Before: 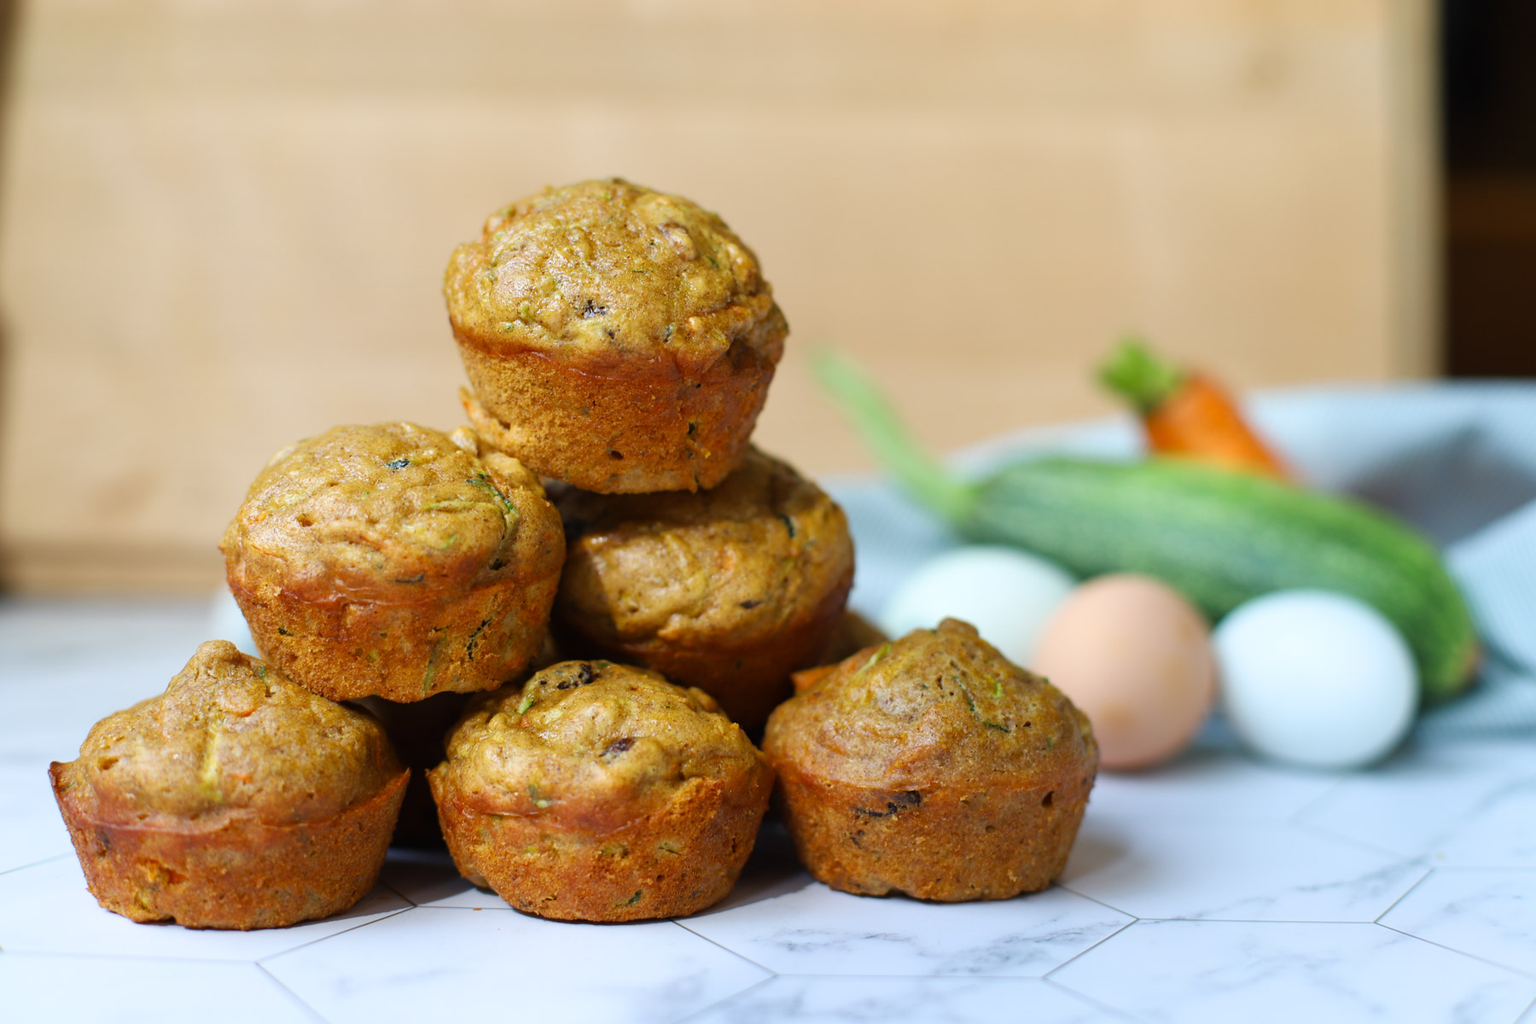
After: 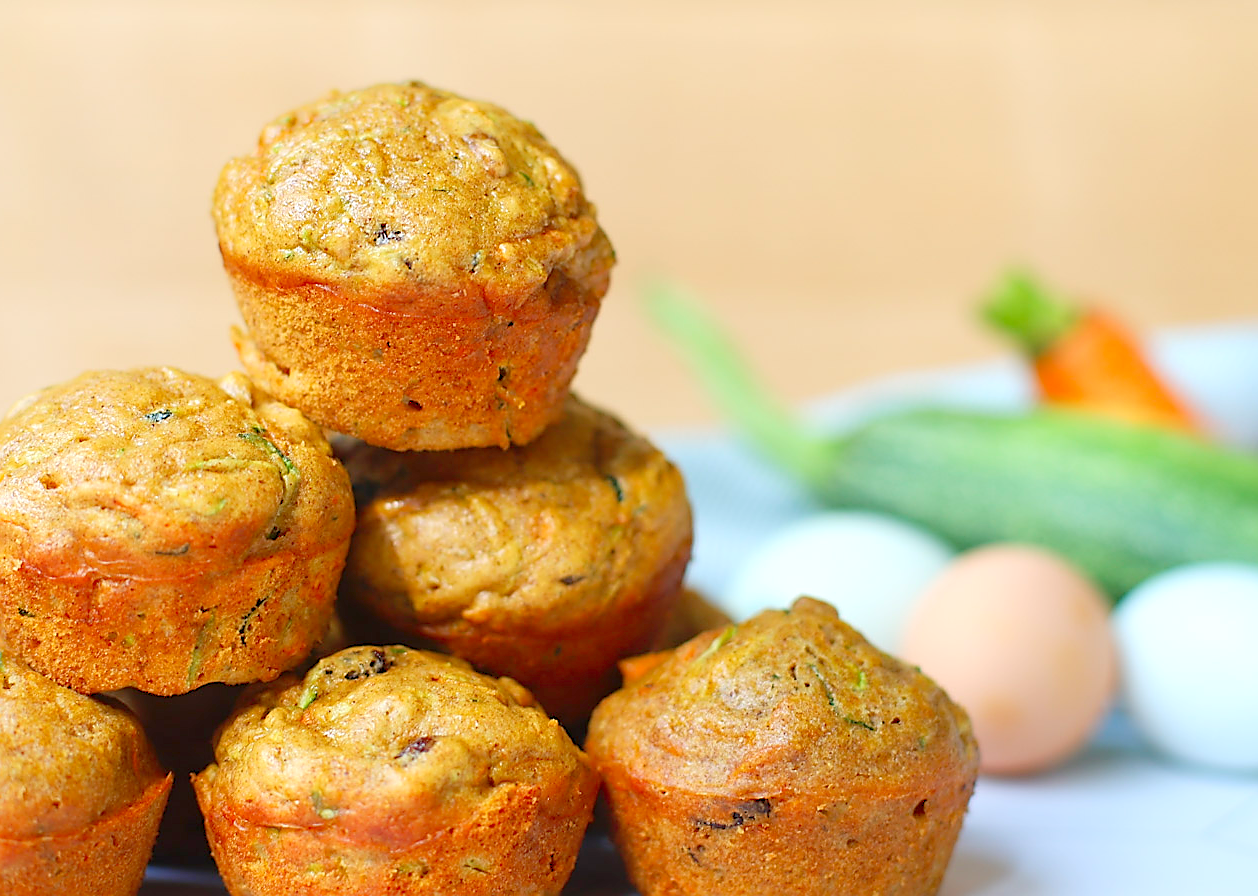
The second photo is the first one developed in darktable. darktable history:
sharpen: radius 1.413, amount 1.255, threshold 0.71
crop and rotate: left 17.125%, top 10.742%, right 12.939%, bottom 14.54%
levels: levels [0, 0.397, 0.955]
